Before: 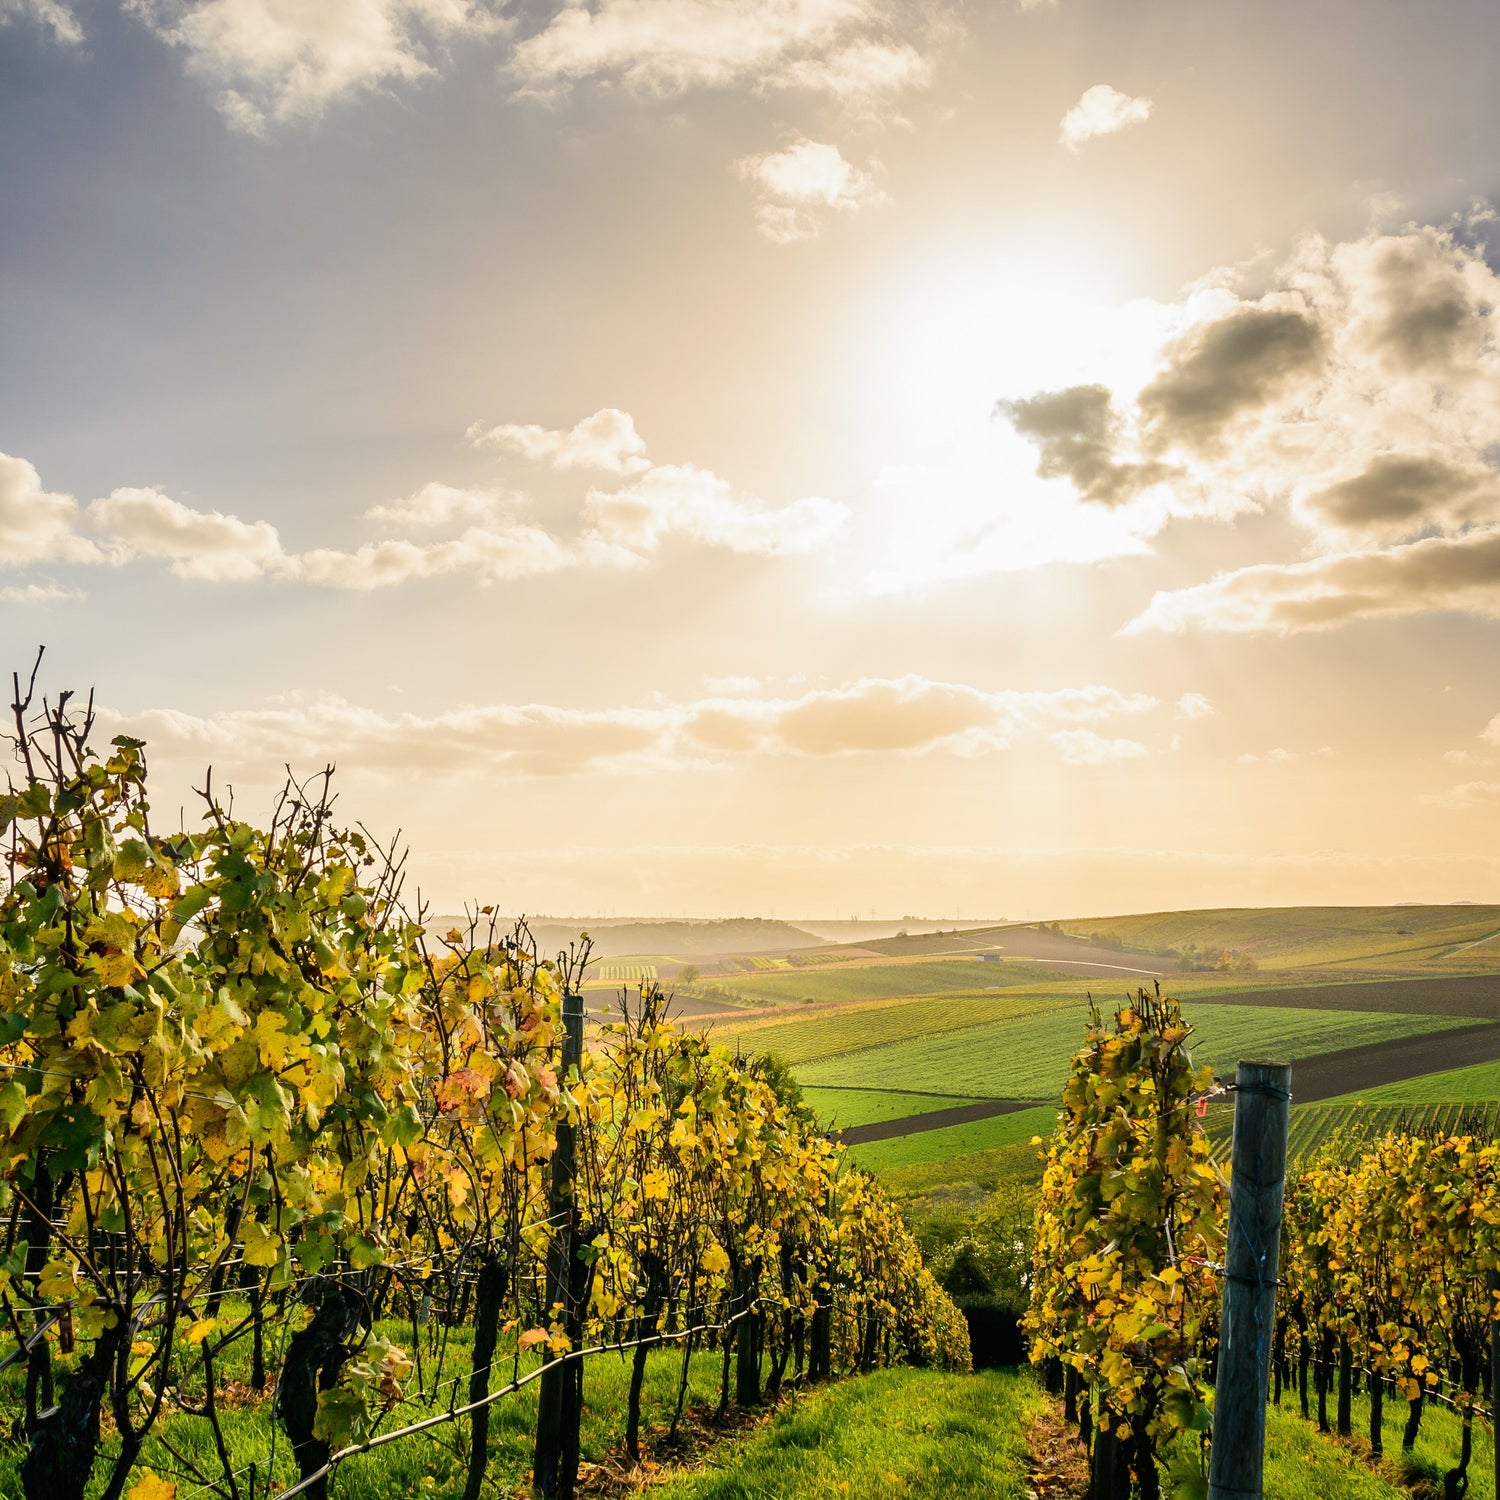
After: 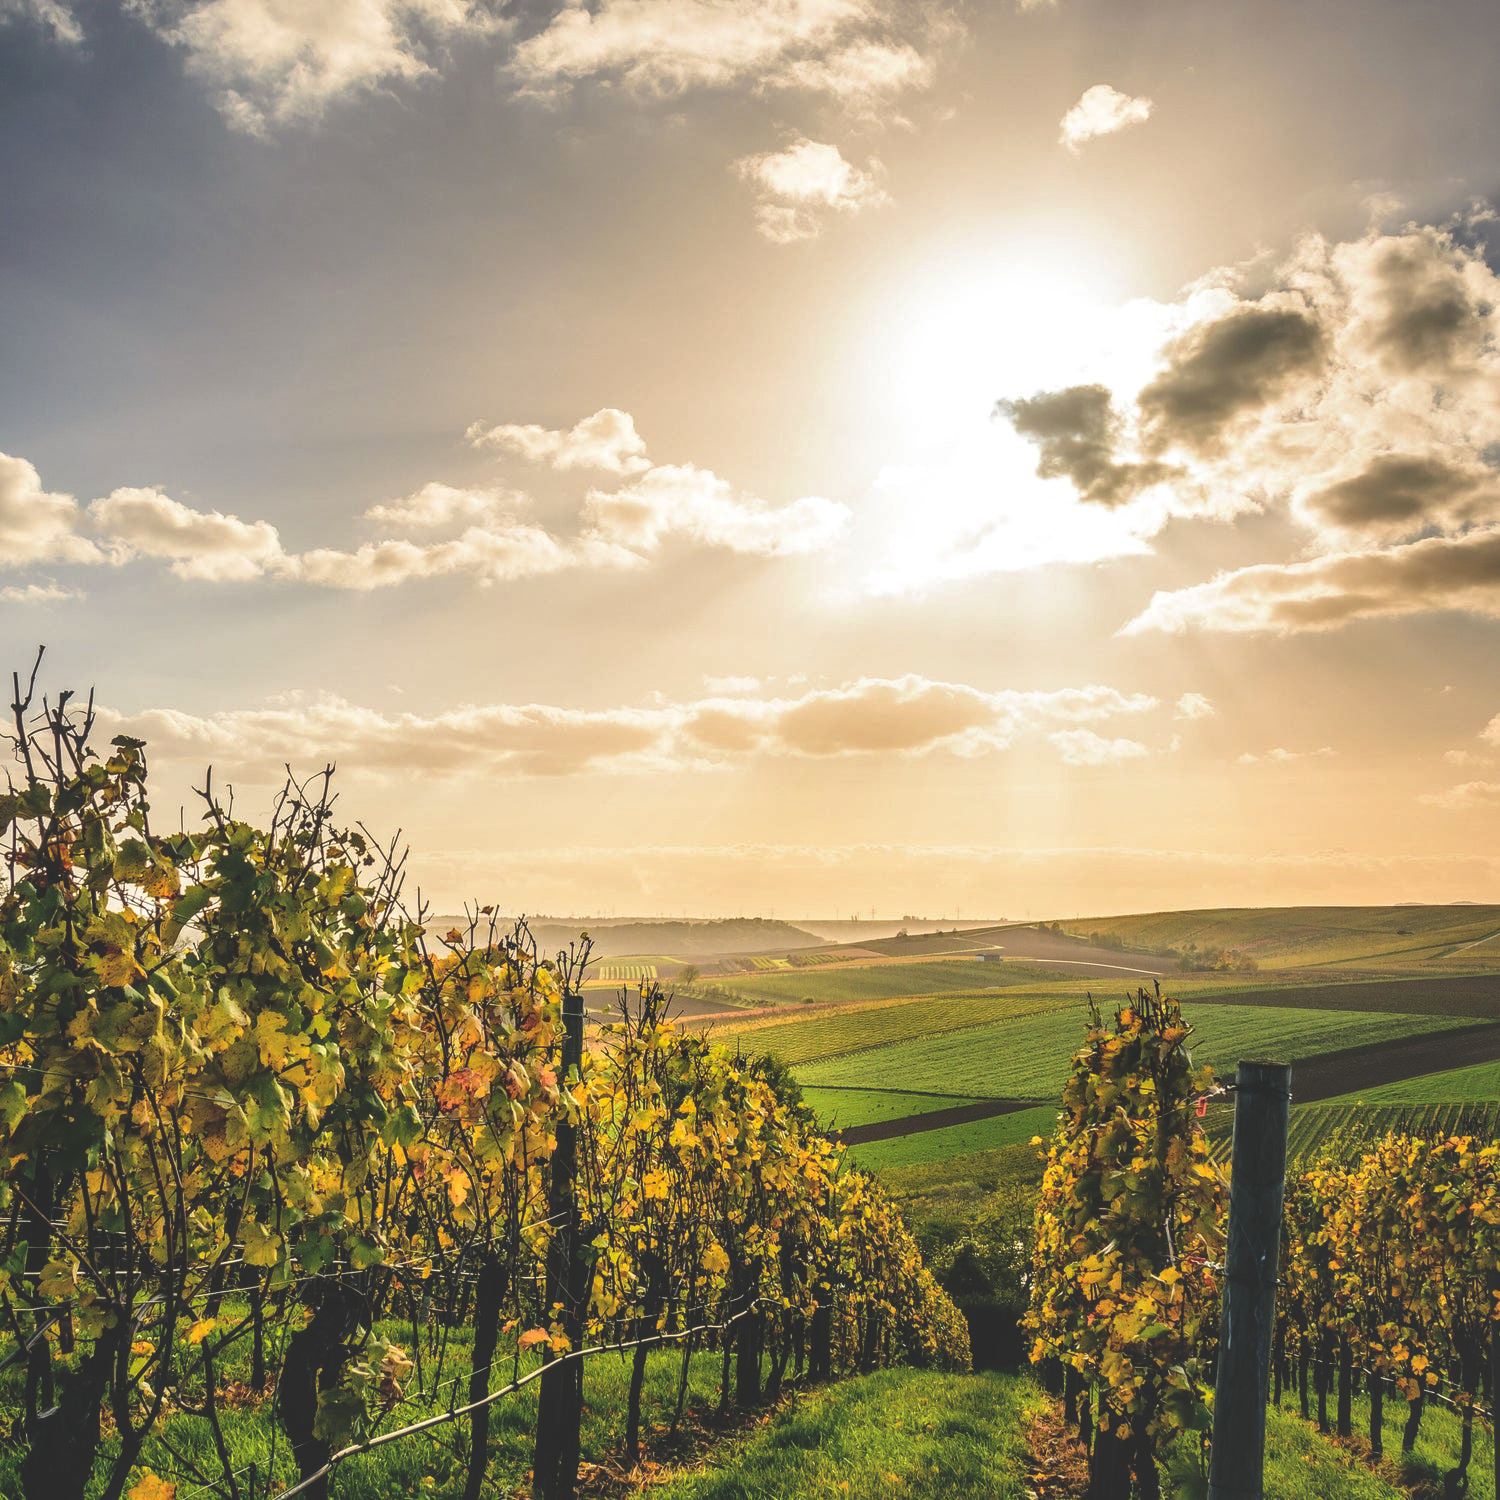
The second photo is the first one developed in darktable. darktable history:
tone equalizer: on, module defaults
local contrast: on, module defaults
rgb curve: curves: ch0 [(0, 0.186) (0.314, 0.284) (0.775, 0.708) (1, 1)], compensate middle gray true, preserve colors none
